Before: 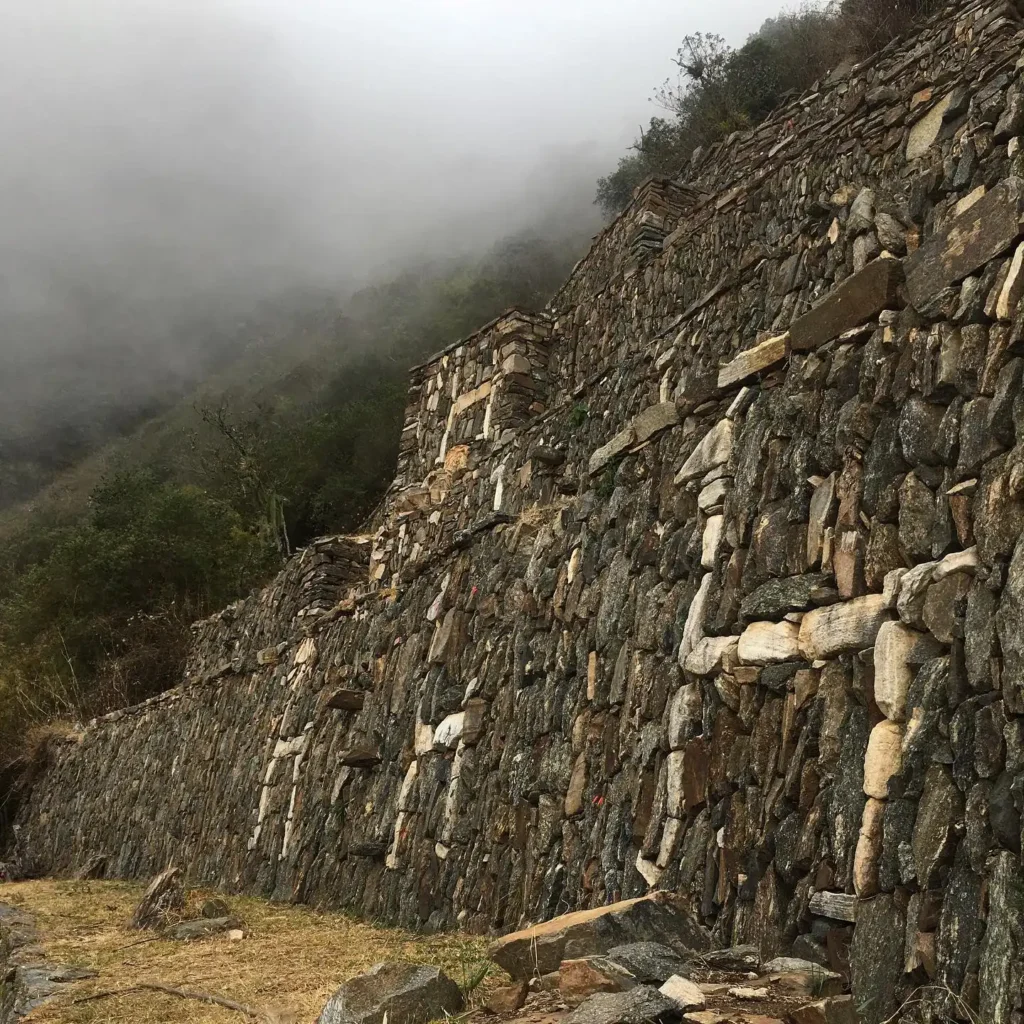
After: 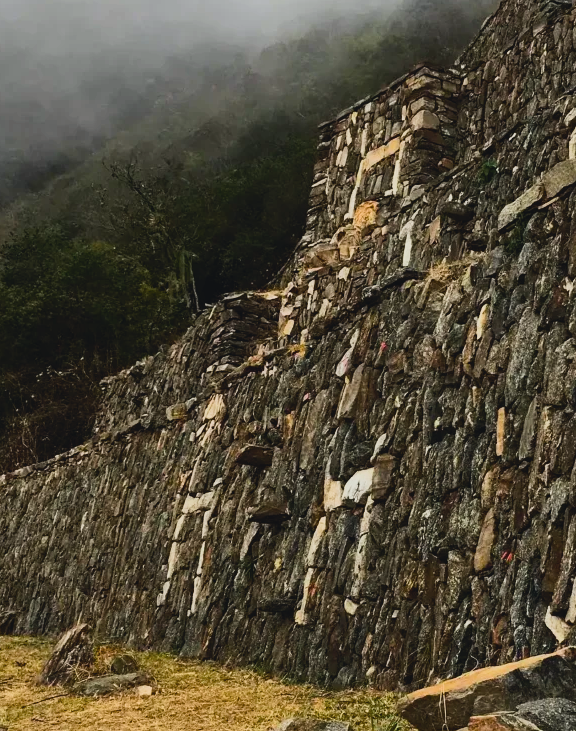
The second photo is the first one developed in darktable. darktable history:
crop: left 8.966%, top 23.852%, right 34.699%, bottom 4.703%
filmic rgb: black relative exposure -7.5 EV, white relative exposure 5 EV, hardness 3.31, contrast 1.3, contrast in shadows safe
tone curve: curves: ch0 [(0, 0.045) (0.155, 0.169) (0.46, 0.466) (0.751, 0.788) (1, 0.961)]; ch1 [(0, 0) (0.43, 0.408) (0.472, 0.469) (0.505, 0.503) (0.553, 0.555) (0.592, 0.581) (1, 1)]; ch2 [(0, 0) (0.505, 0.495) (0.579, 0.569) (1, 1)], color space Lab, independent channels, preserve colors none
color balance rgb: perceptual saturation grading › global saturation 25%, global vibrance 20%
